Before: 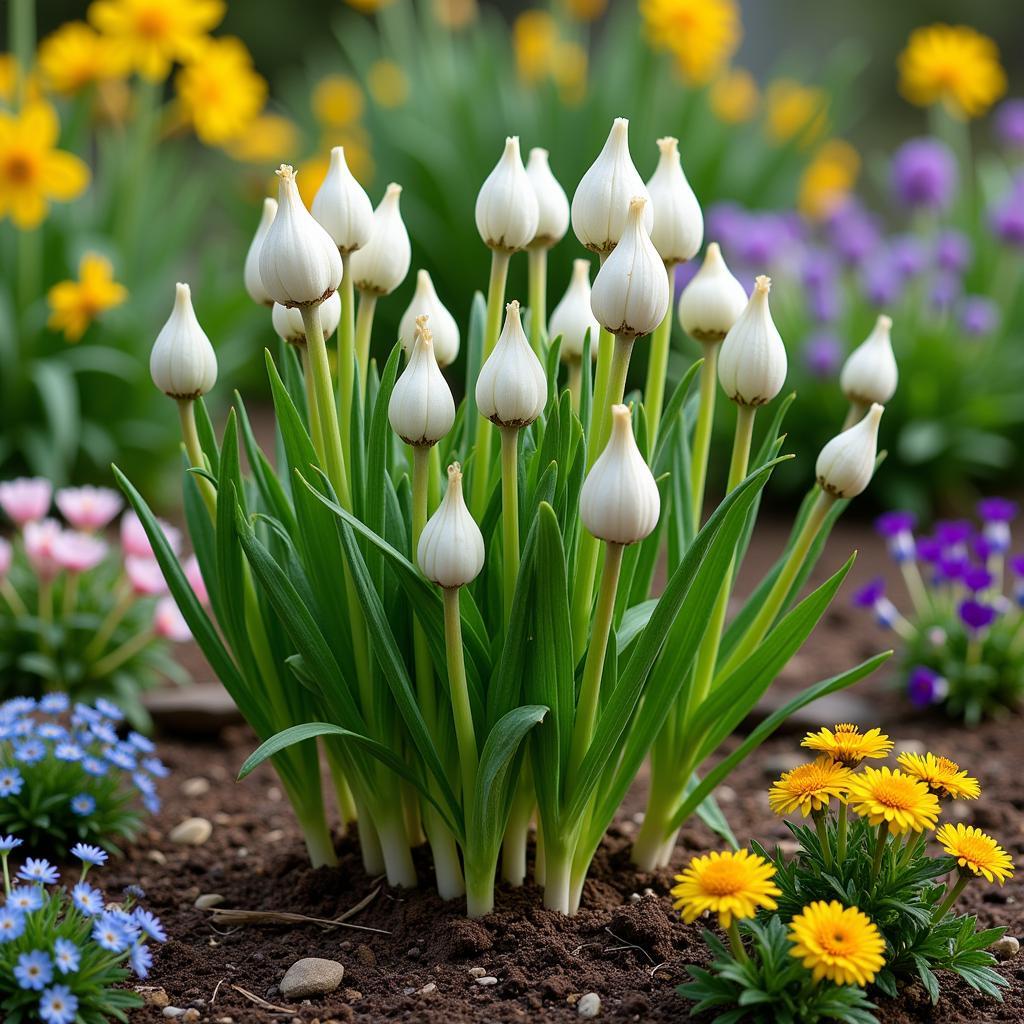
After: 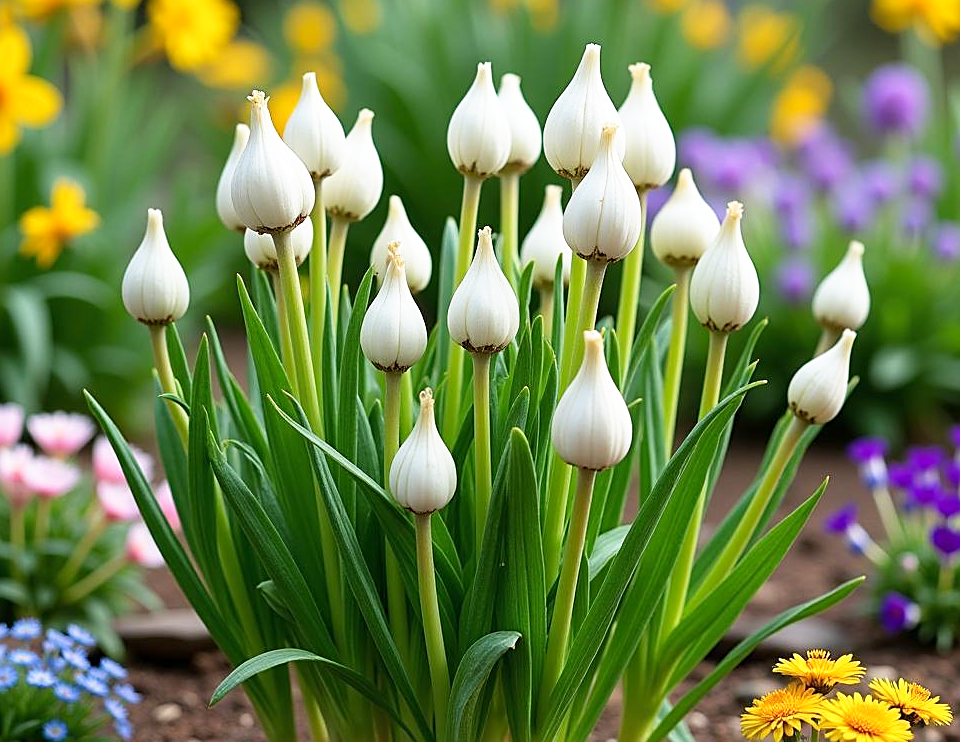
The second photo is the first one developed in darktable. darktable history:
base curve: curves: ch0 [(0, 0) (0.688, 0.865) (1, 1)], preserve colors none
sharpen: on, module defaults
crop: left 2.737%, top 7.287%, right 3.421%, bottom 20.179%
